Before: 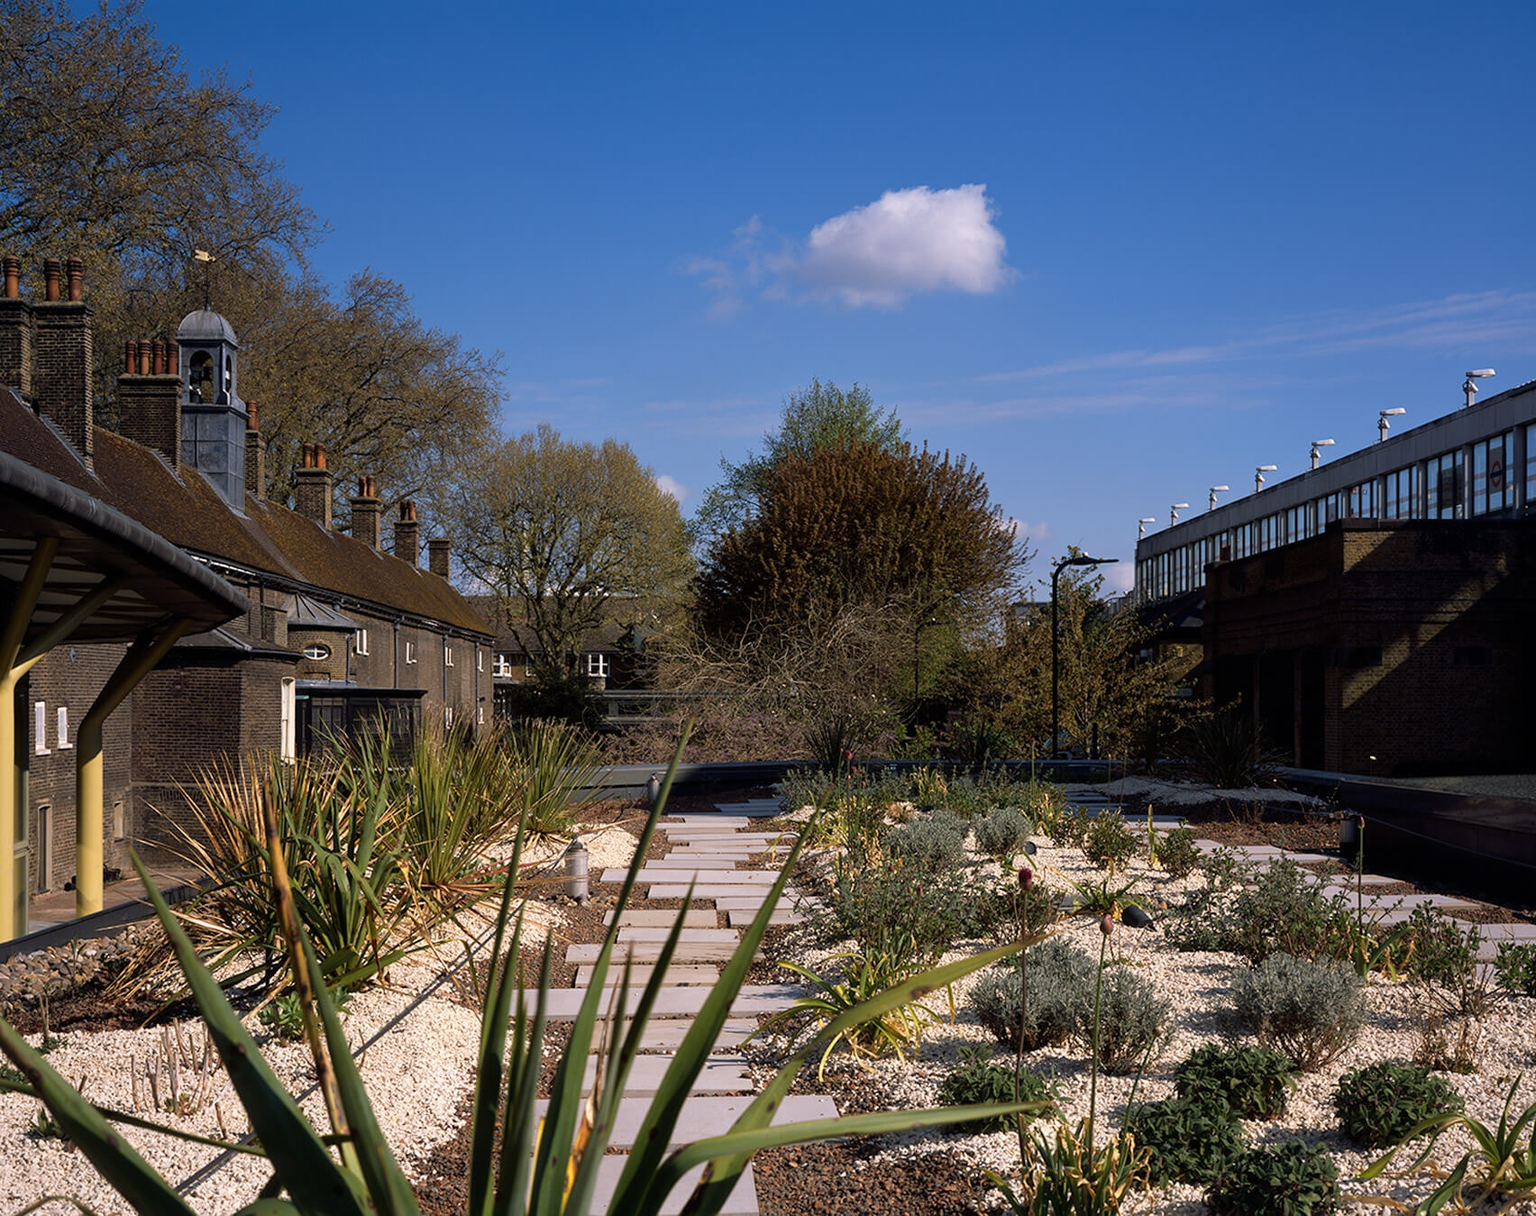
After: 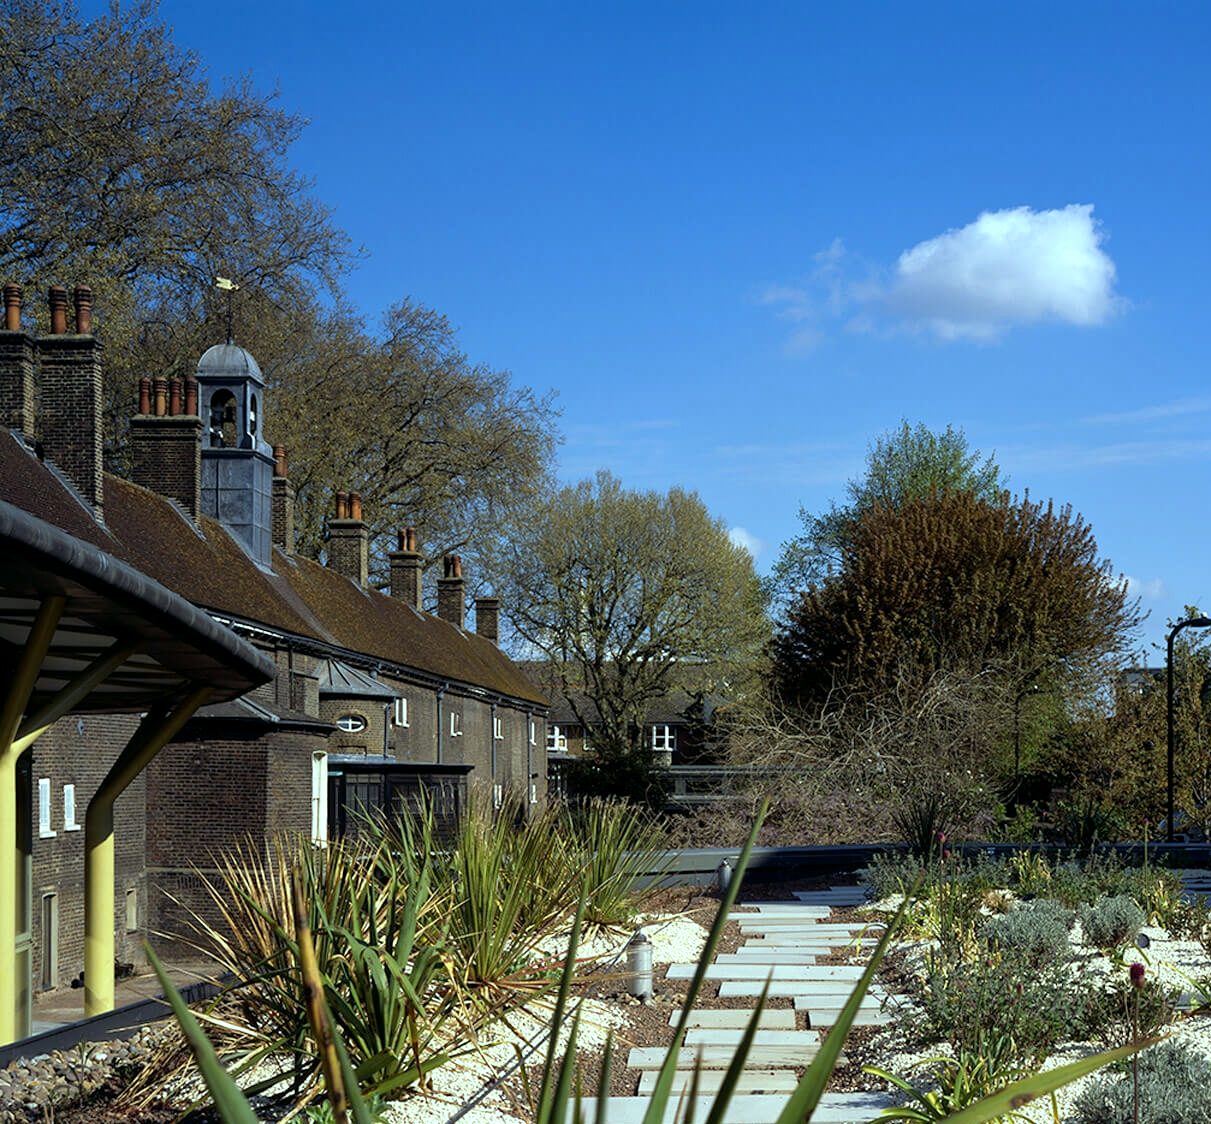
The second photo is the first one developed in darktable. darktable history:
crop: right 28.885%, bottom 16.626%
exposure: black level correction 0.001, exposure 0.3 EV, compensate highlight preservation false
color balance: mode lift, gamma, gain (sRGB), lift [0.997, 0.979, 1.021, 1.011], gamma [1, 1.084, 0.916, 0.998], gain [1, 0.87, 1.13, 1.101], contrast 4.55%, contrast fulcrum 38.24%, output saturation 104.09%
